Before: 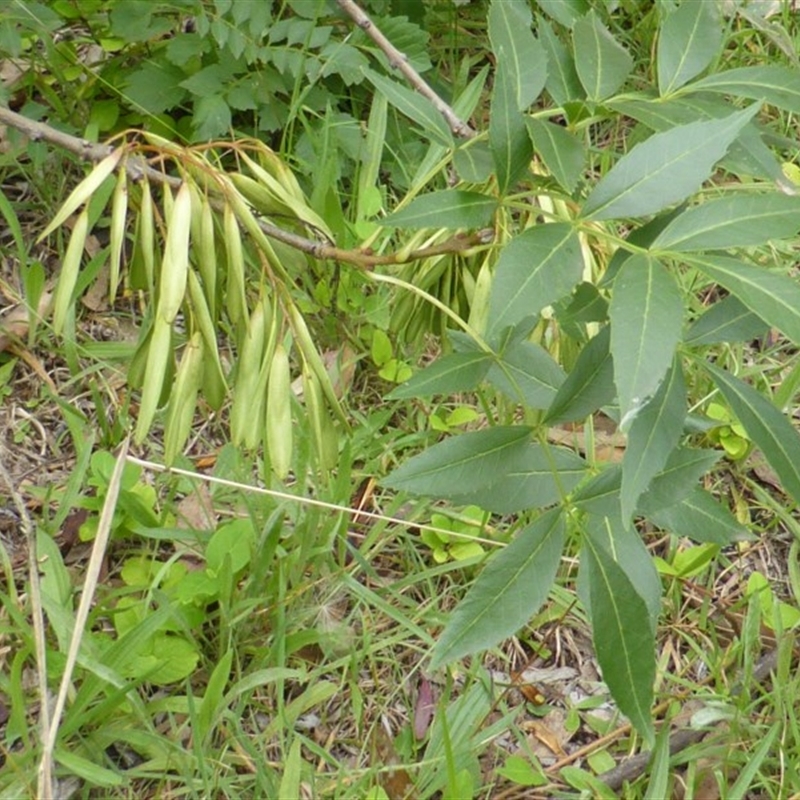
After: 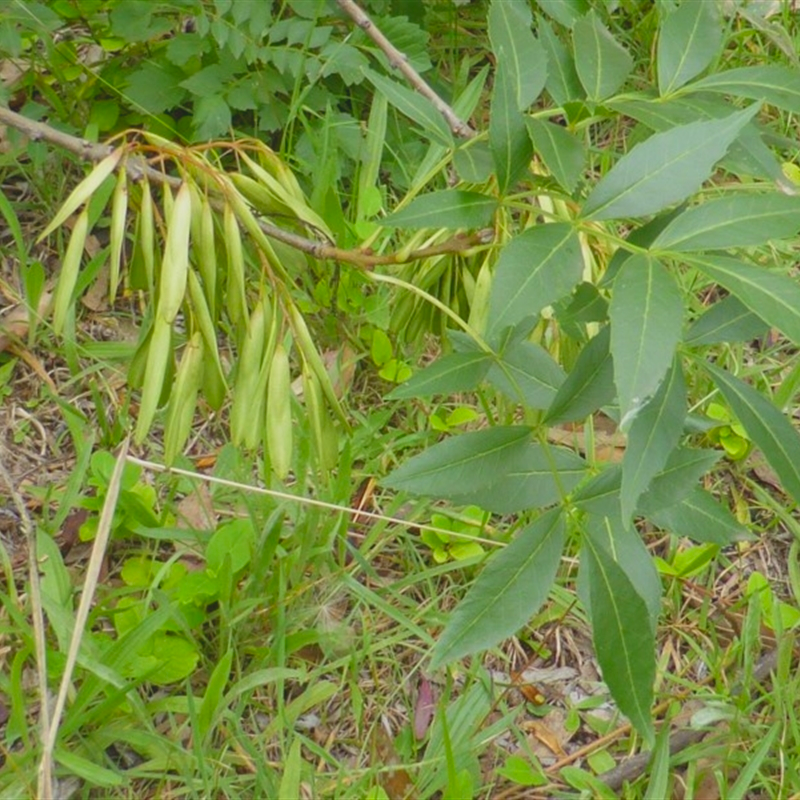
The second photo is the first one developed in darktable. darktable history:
contrast brightness saturation: contrast -0.202, saturation 0.189
